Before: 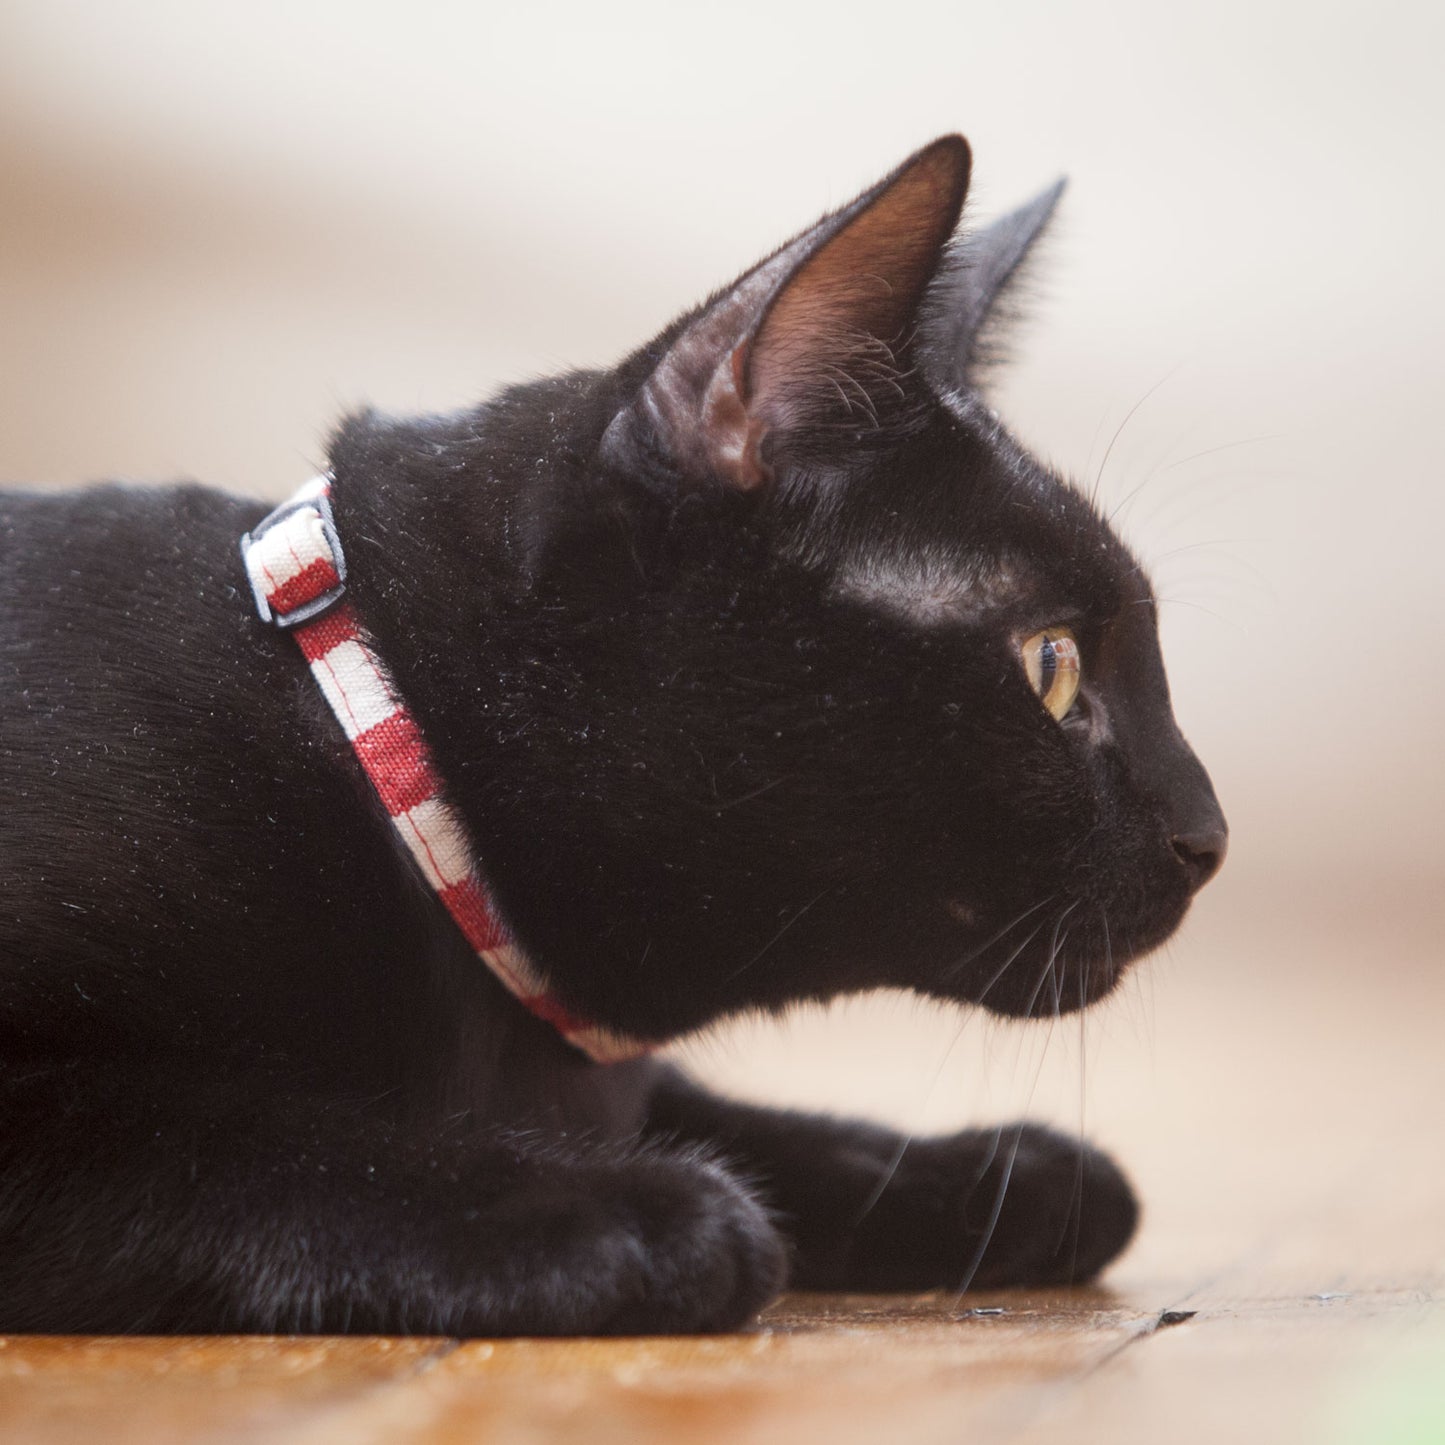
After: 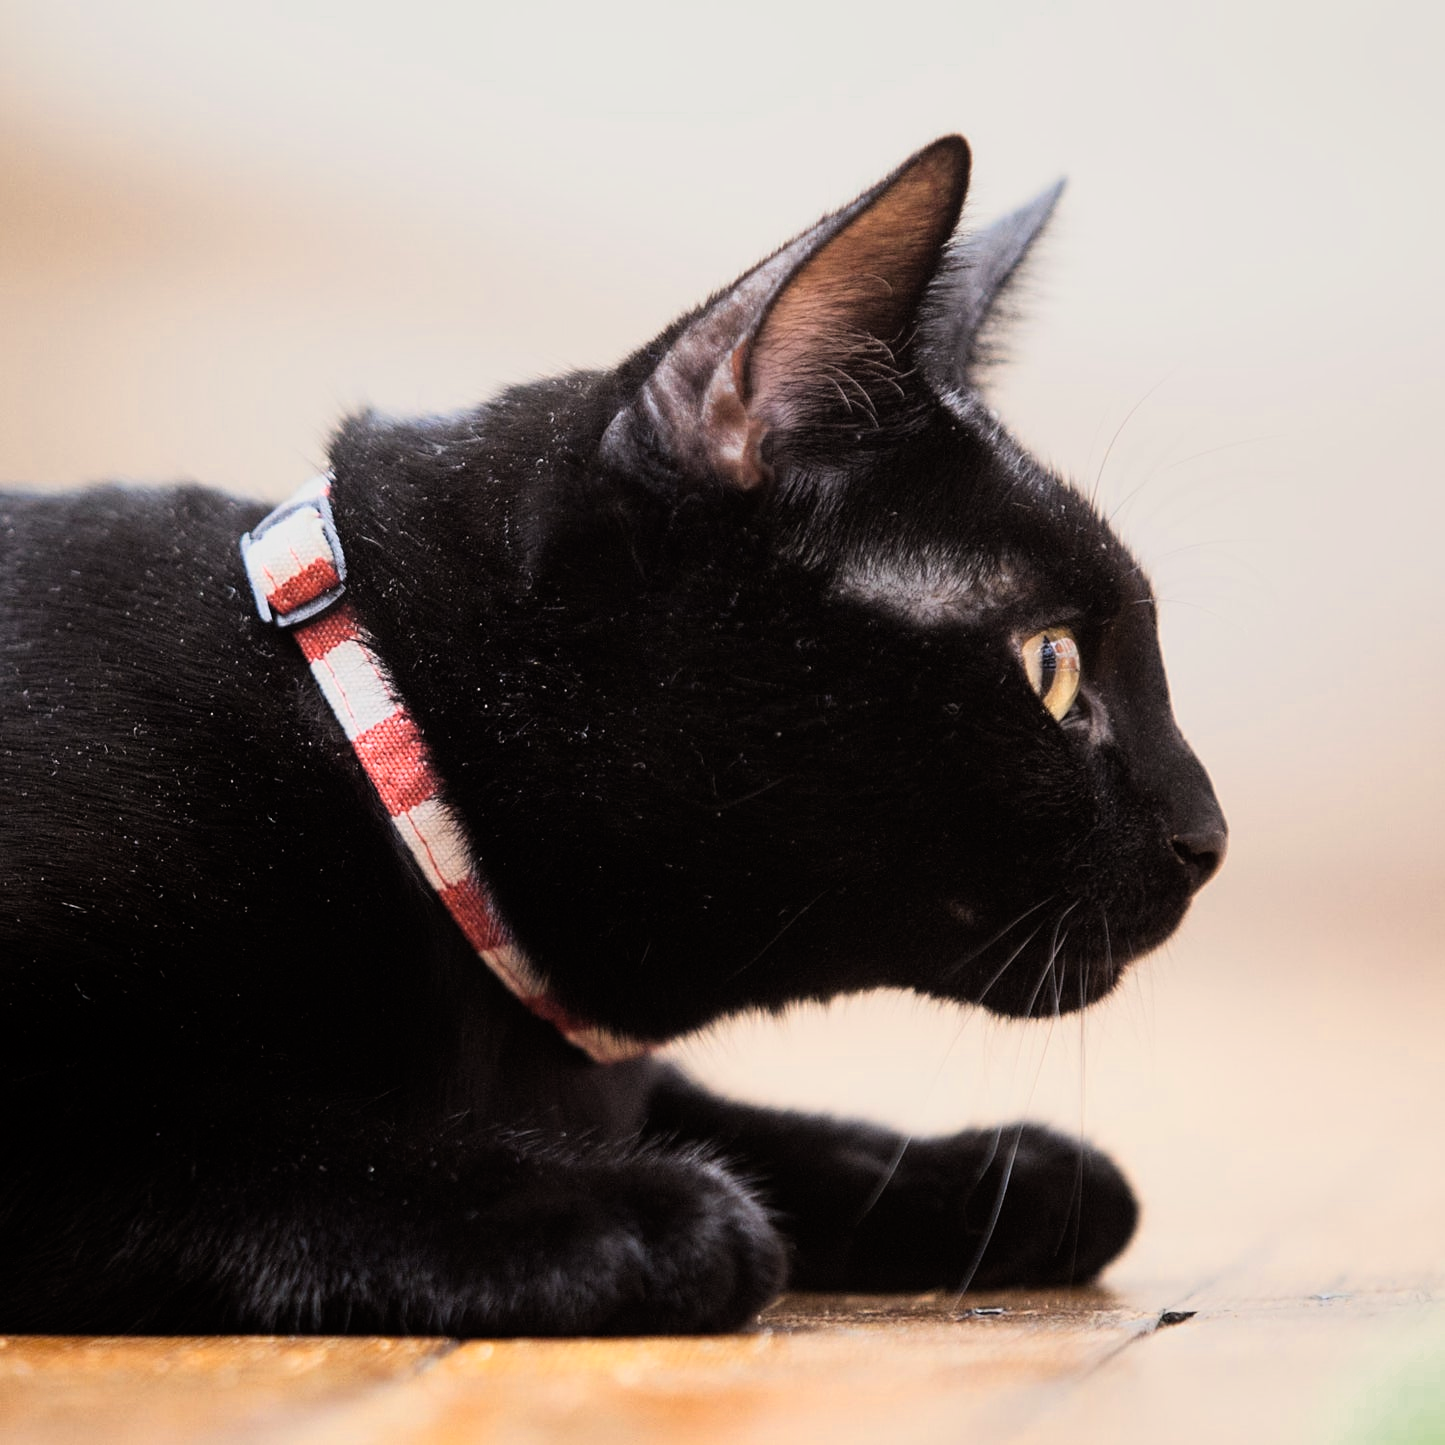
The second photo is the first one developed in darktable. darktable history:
white balance: red 1, blue 1
filmic rgb: hardness 4.17, contrast 1.364, color science v6 (2022)
sharpen: amount 0.2
color zones: curves: ch0 [(0.099, 0.624) (0.257, 0.596) (0.384, 0.376) (0.529, 0.492) (0.697, 0.564) (0.768, 0.532) (0.908, 0.644)]; ch1 [(0.112, 0.564) (0.254, 0.612) (0.432, 0.676) (0.592, 0.456) (0.743, 0.684) (0.888, 0.536)]; ch2 [(0.25, 0.5) (0.469, 0.36) (0.75, 0.5)]
